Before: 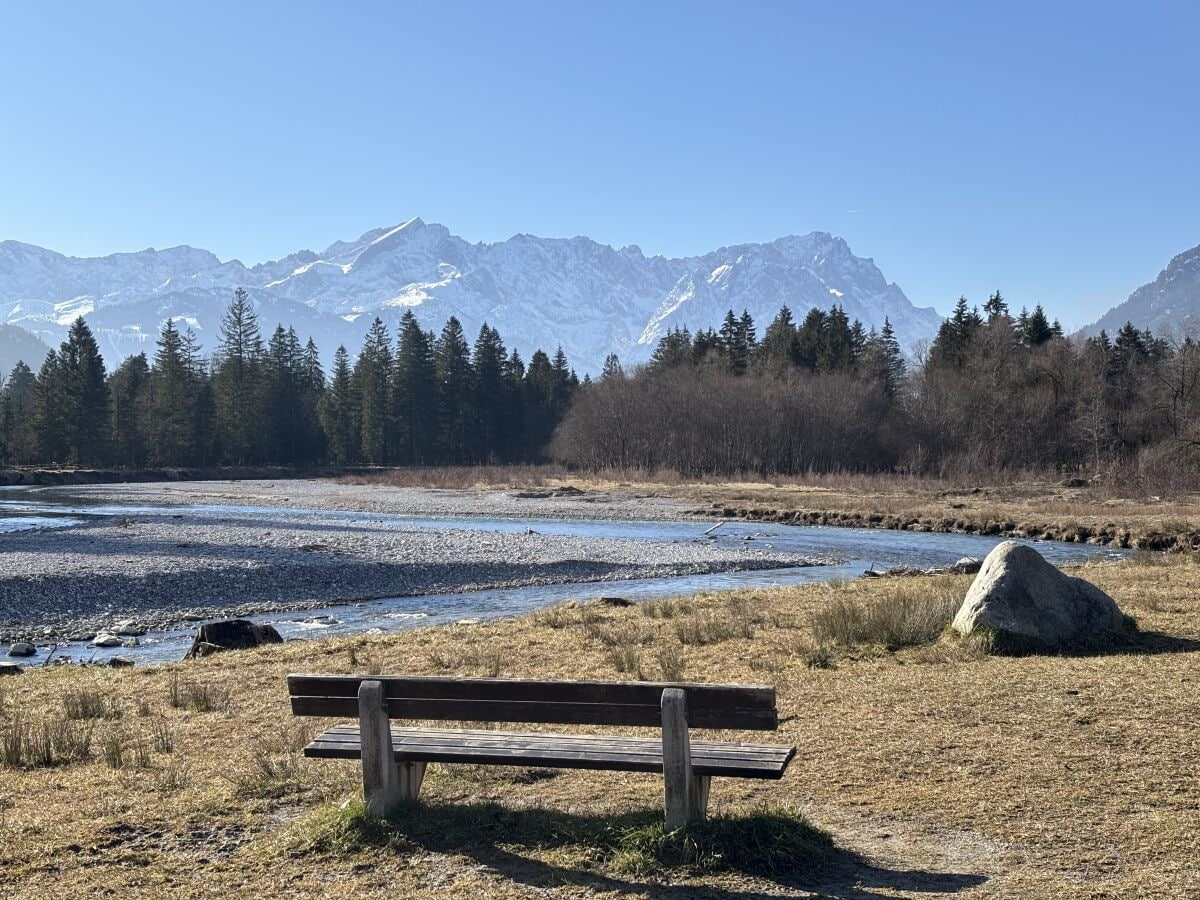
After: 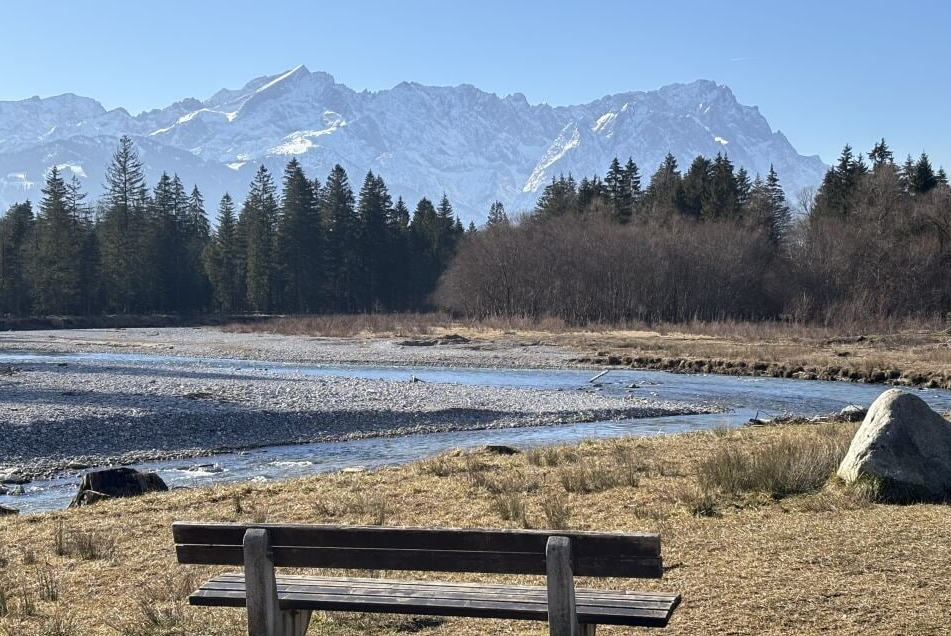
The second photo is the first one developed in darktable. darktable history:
crop: left 9.588%, top 16.914%, right 11.092%, bottom 12.401%
